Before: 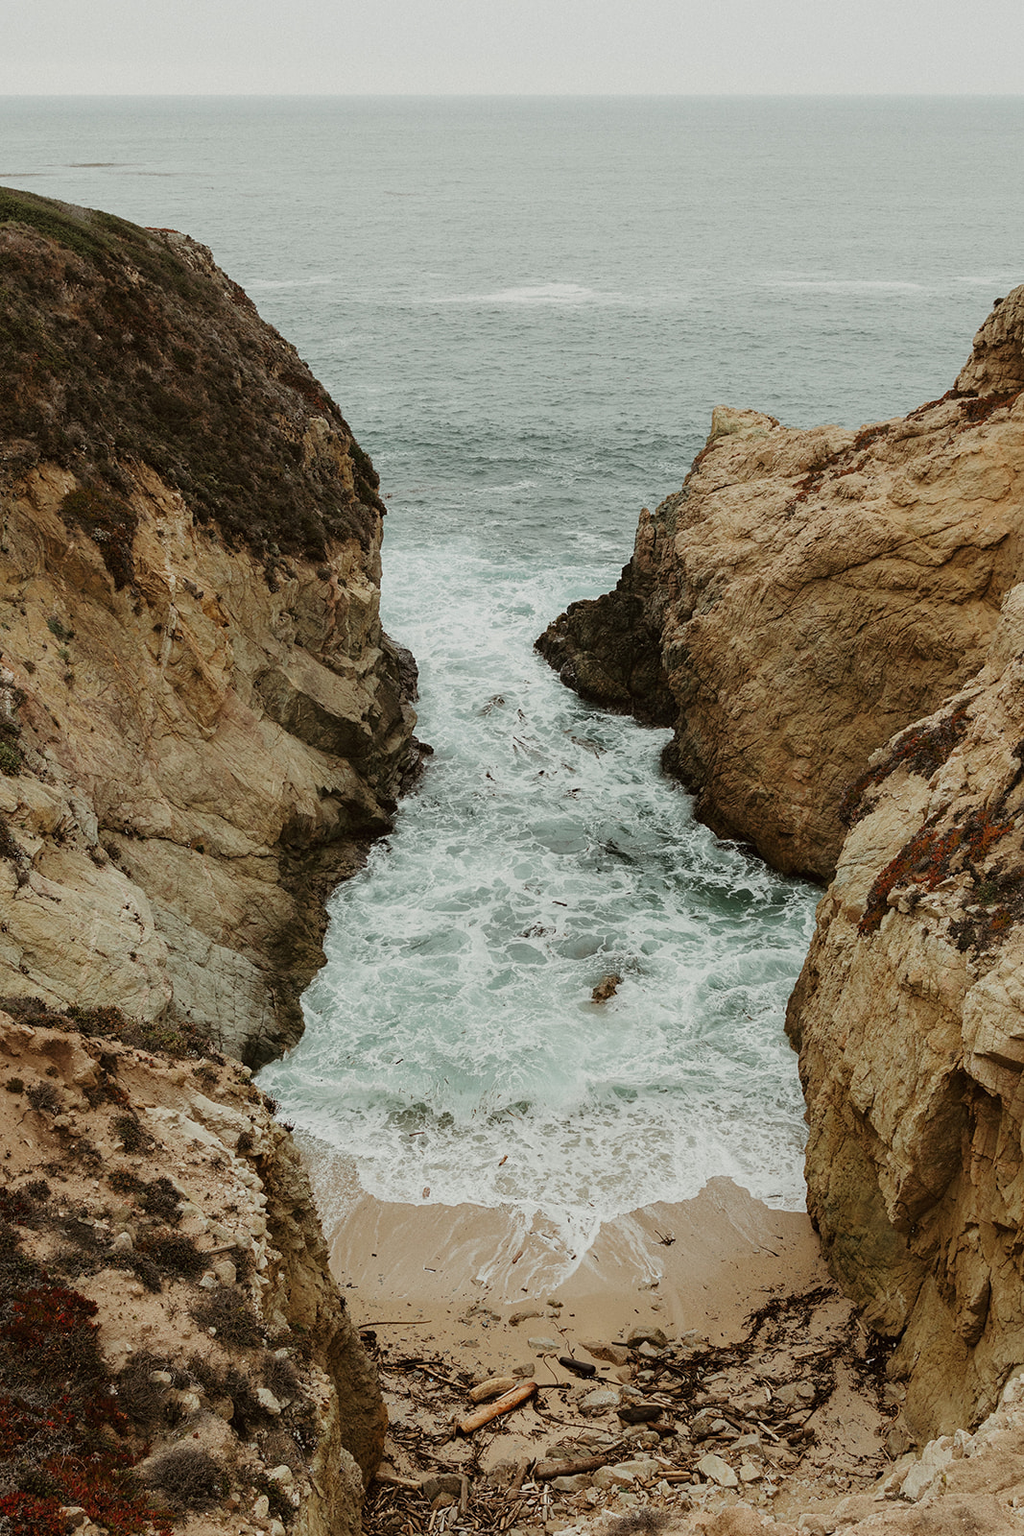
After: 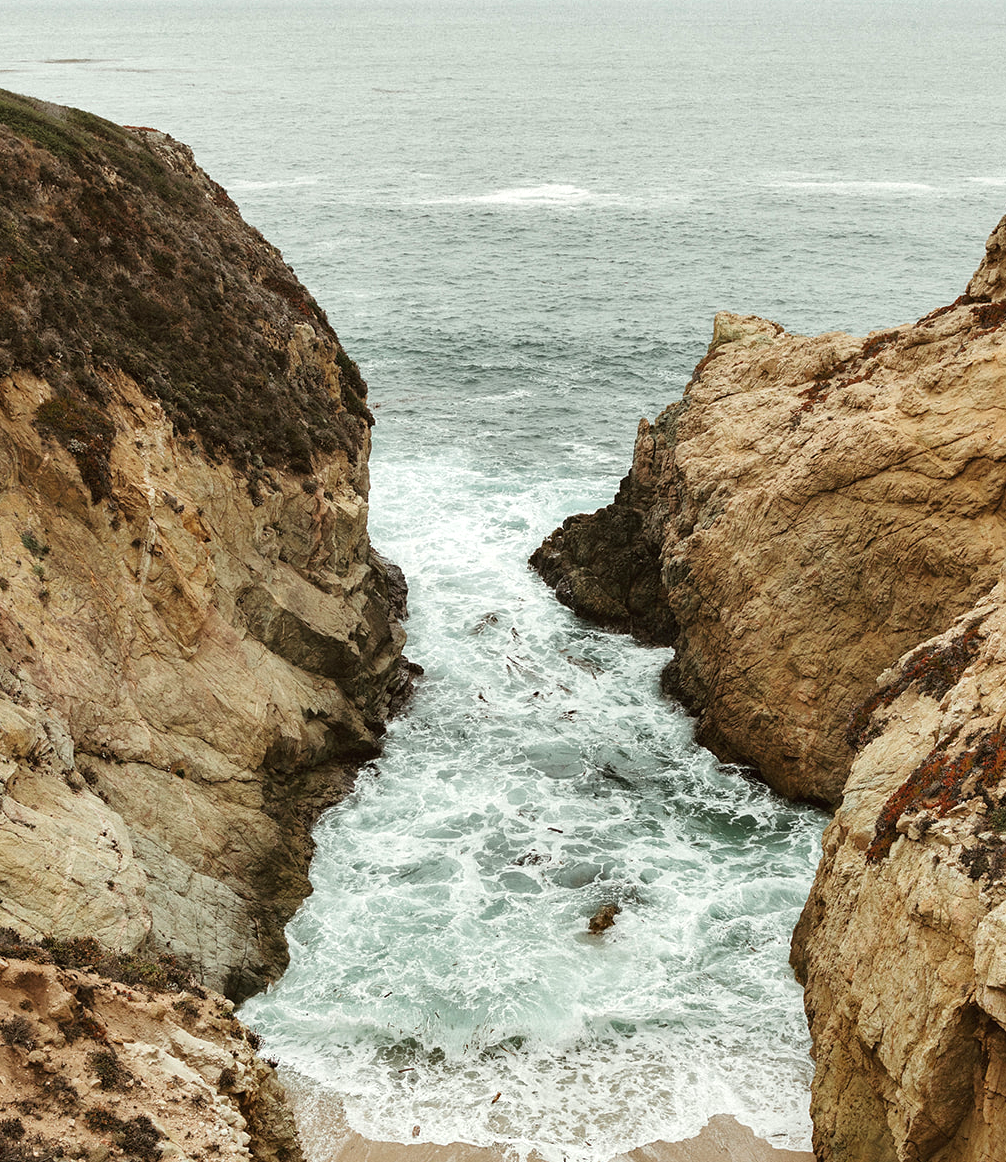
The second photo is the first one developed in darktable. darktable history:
shadows and highlights: shadows 12.96, white point adjustment 1.21, soften with gaussian
exposure: exposure 0.633 EV, compensate highlight preservation false
crop: left 2.713%, top 6.985%, right 2.998%, bottom 20.361%
